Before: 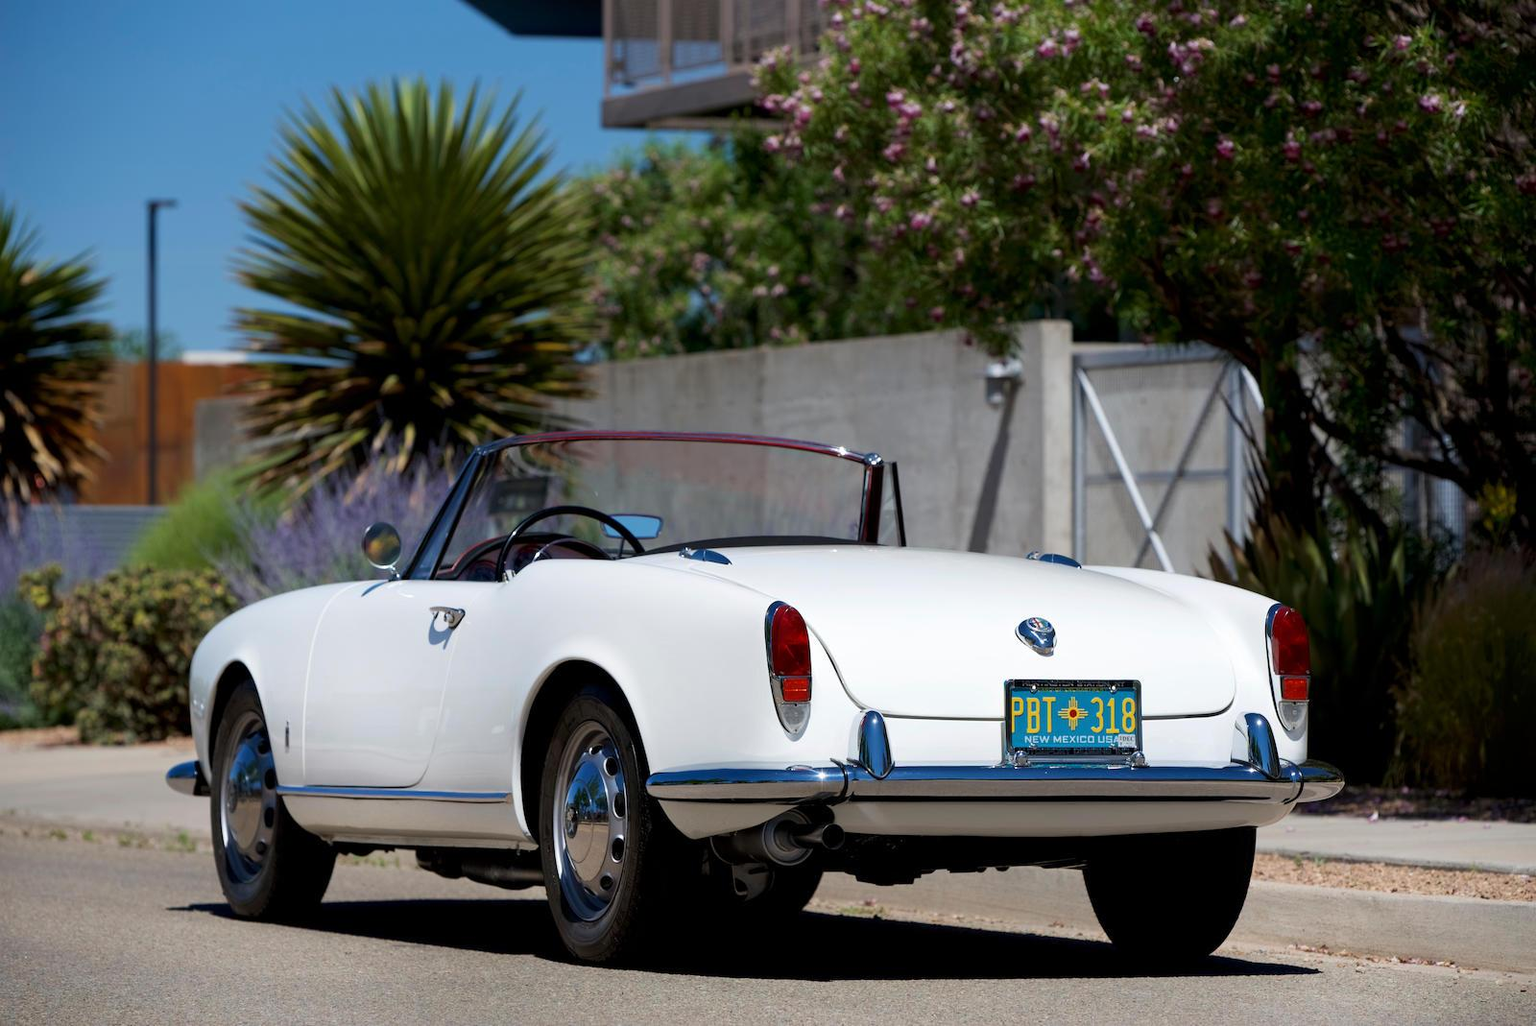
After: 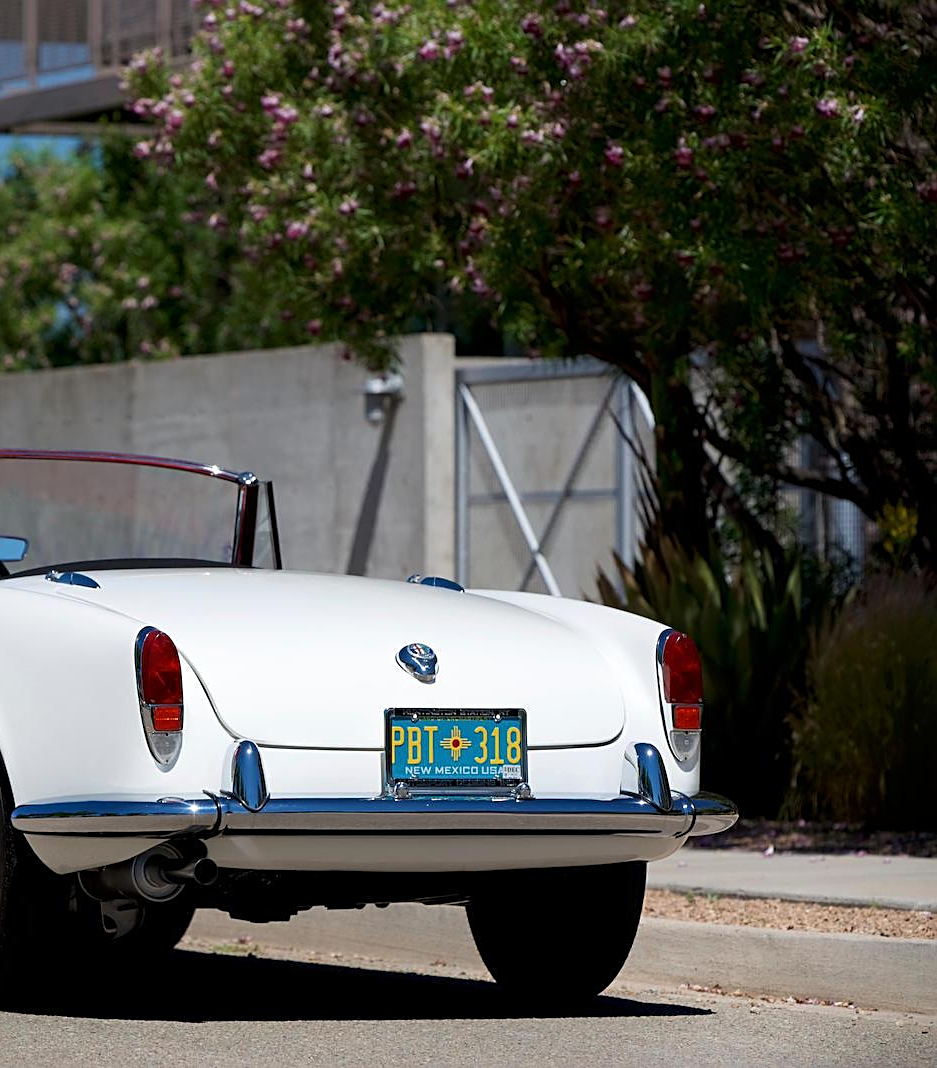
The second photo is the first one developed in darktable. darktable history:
sharpen: on, module defaults
crop: left 41.402%
